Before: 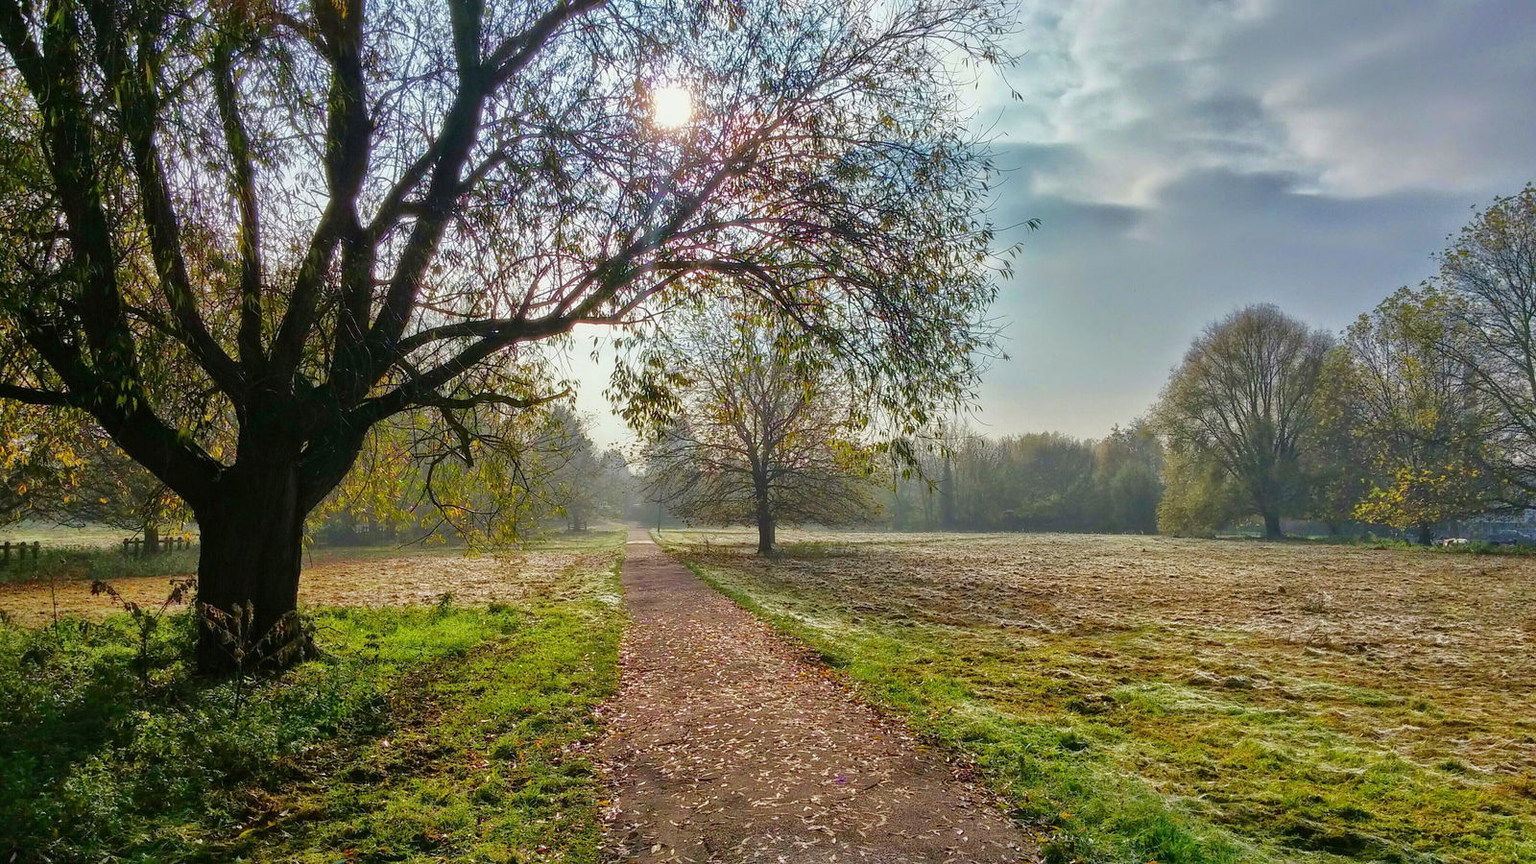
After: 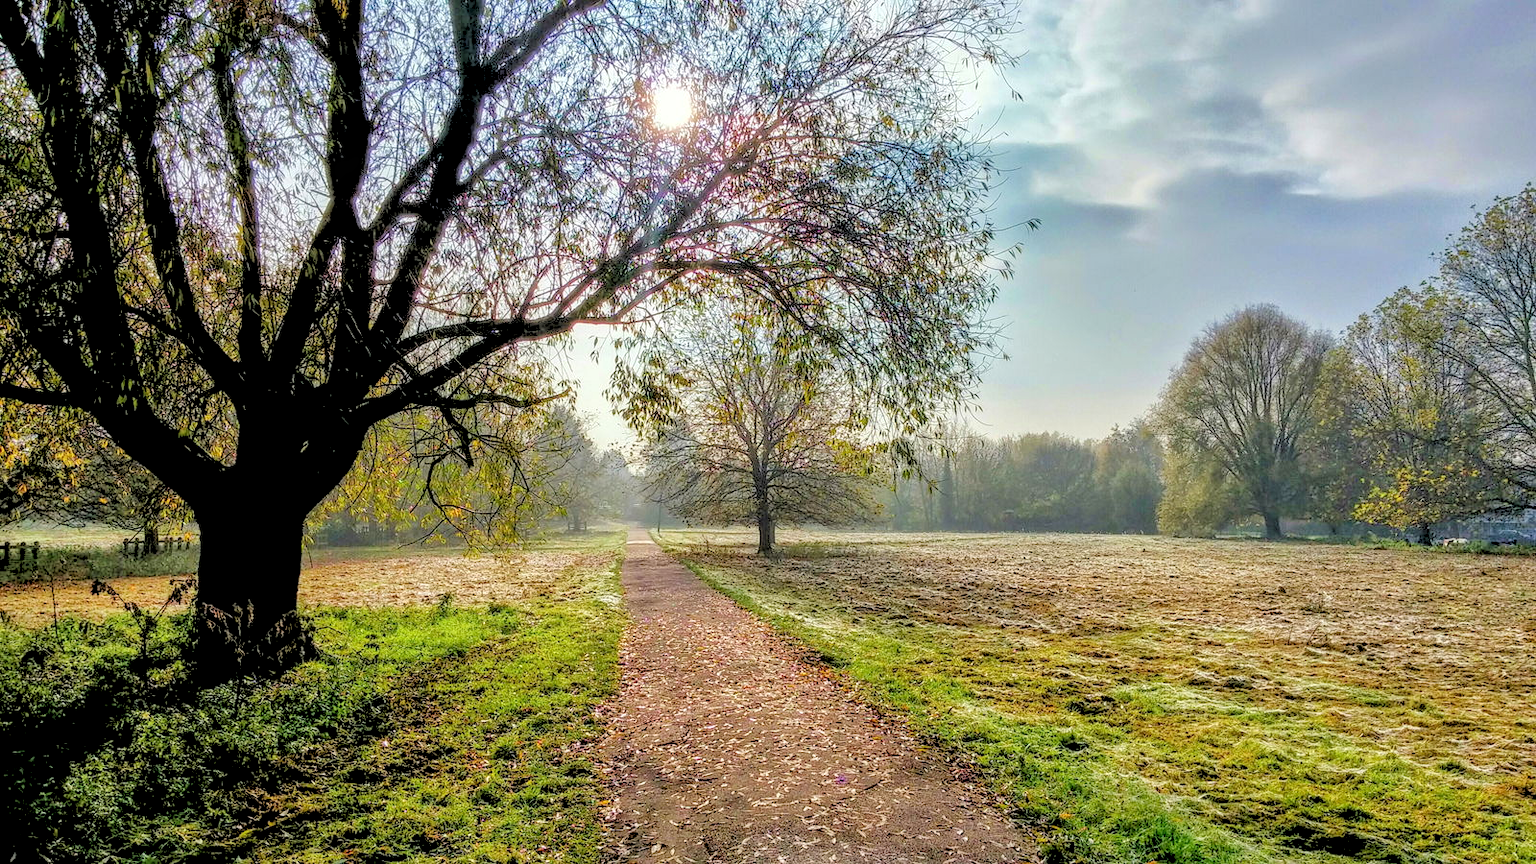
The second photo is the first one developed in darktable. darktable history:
local contrast: detail 142%
rgb levels: levels [[0.027, 0.429, 0.996], [0, 0.5, 1], [0, 0.5, 1]]
contrast equalizer: y [[0.5, 0.488, 0.462, 0.461, 0.491, 0.5], [0.5 ×6], [0.5 ×6], [0 ×6], [0 ×6]]
